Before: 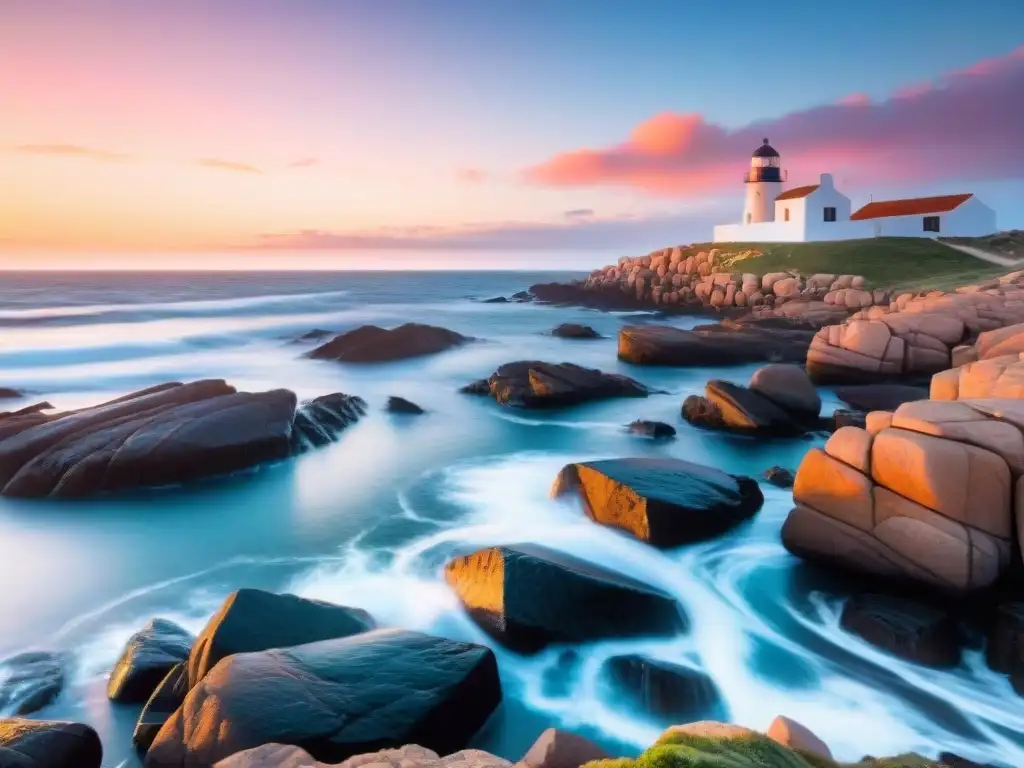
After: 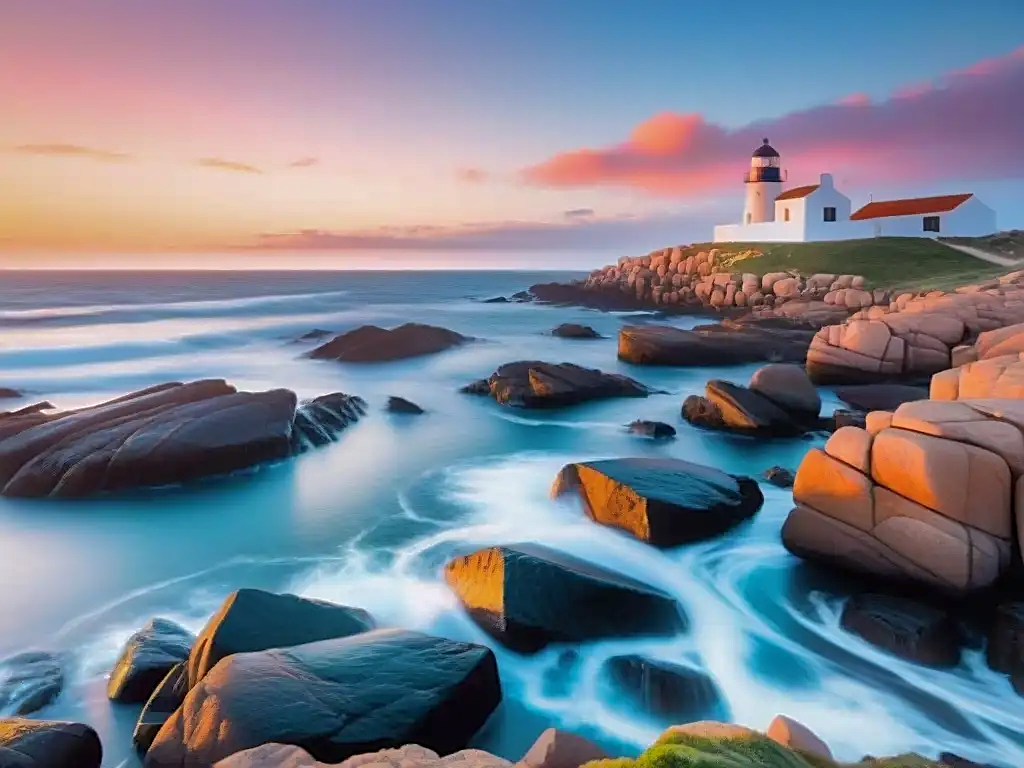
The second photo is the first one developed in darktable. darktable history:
shadows and highlights: shadows 40.09, highlights -60.01
exposure: exposure -0.004 EV, compensate highlight preservation false
sharpen: on, module defaults
